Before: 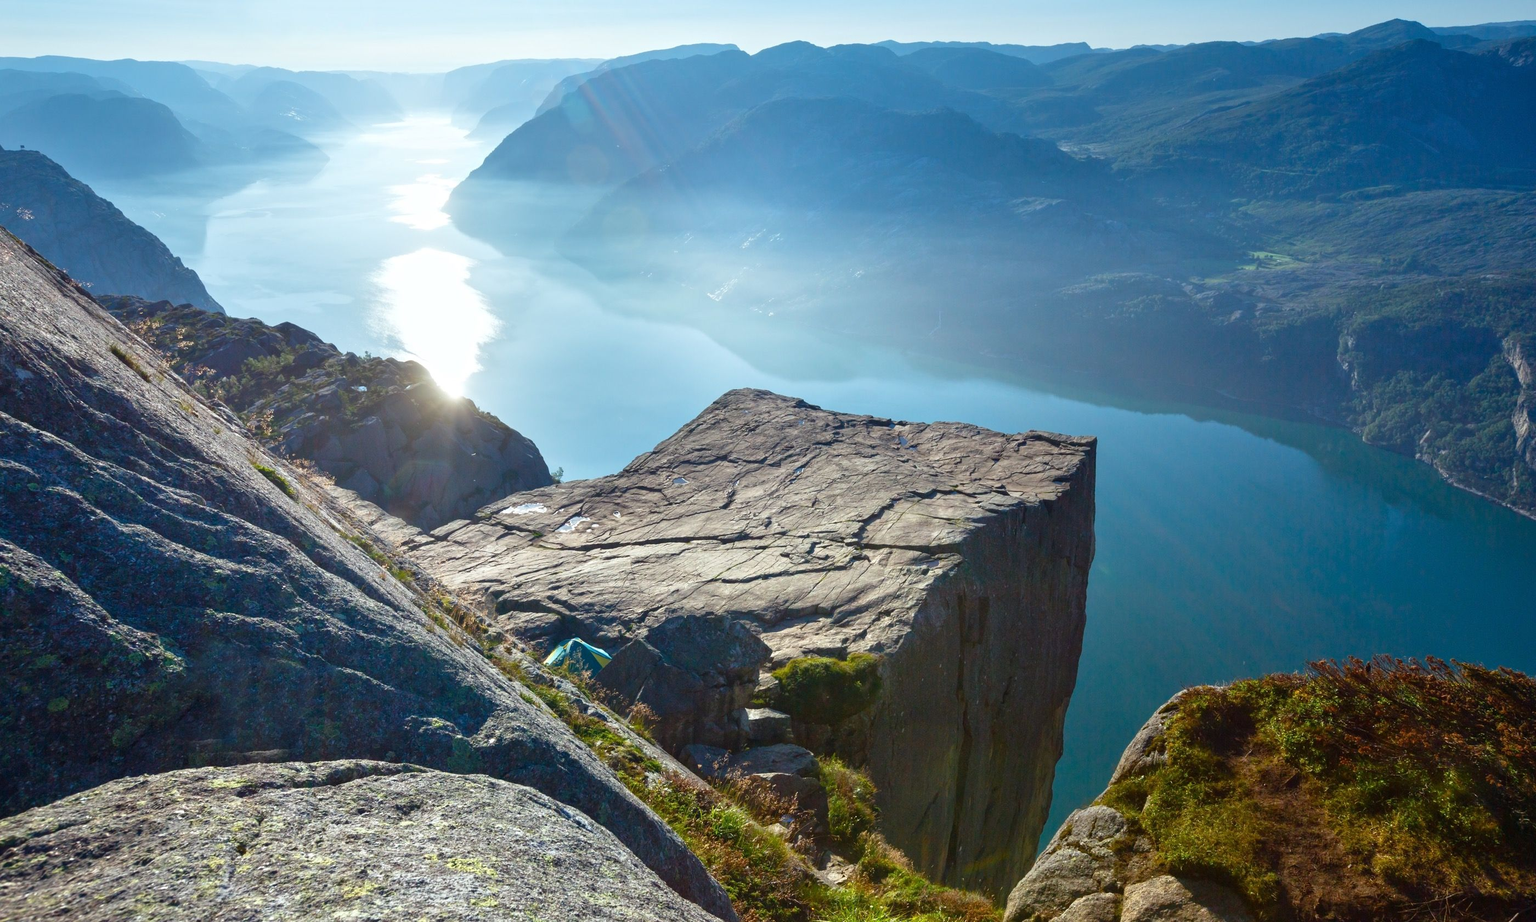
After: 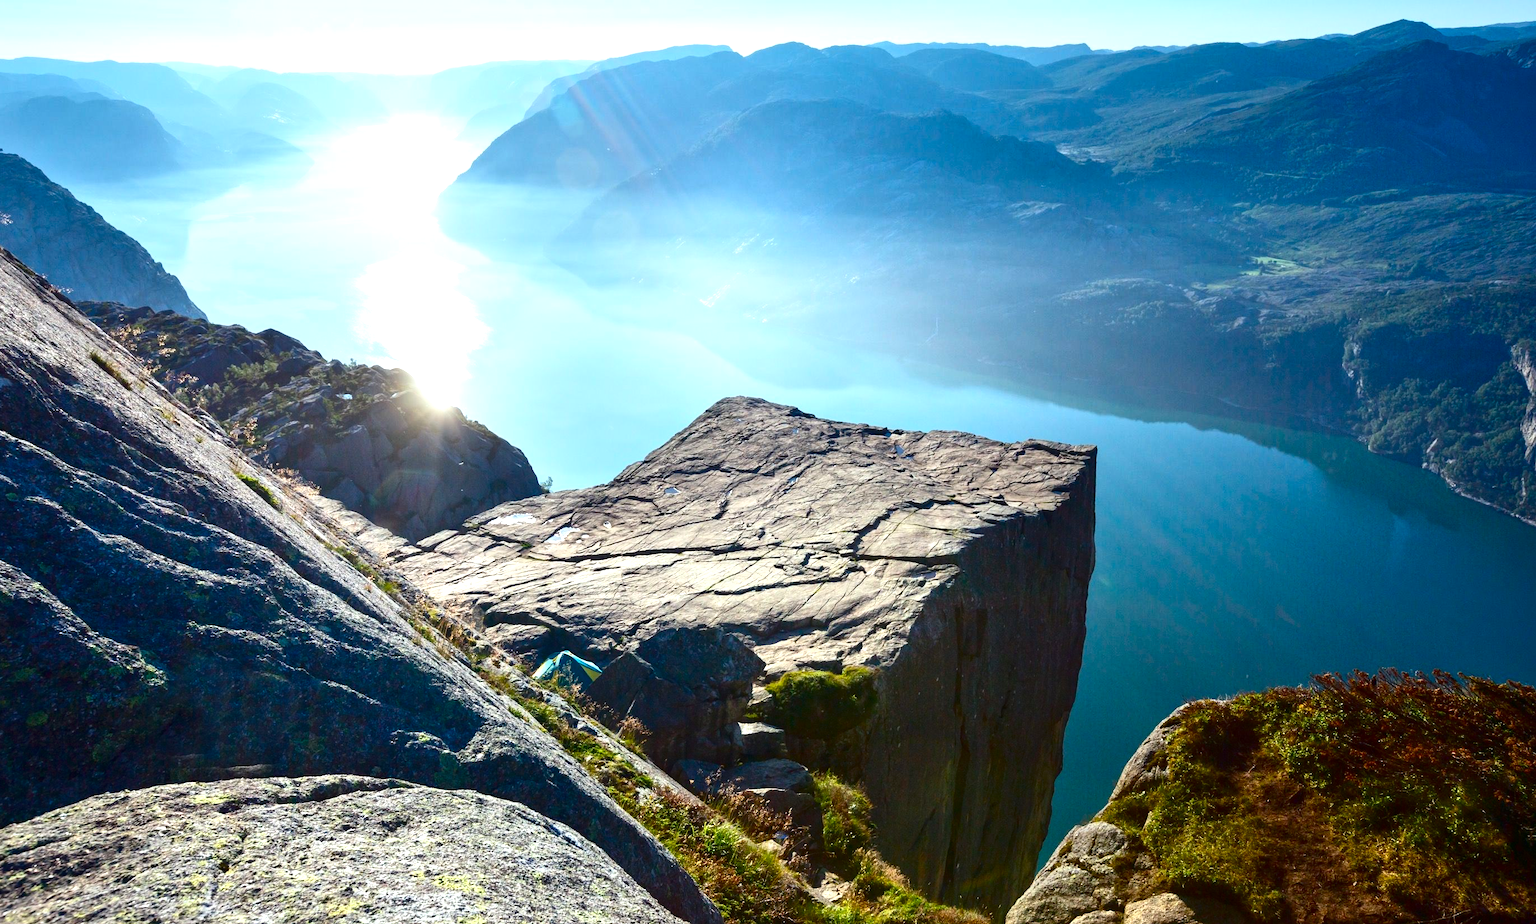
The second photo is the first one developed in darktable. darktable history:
exposure: exposure 0.586 EV, compensate highlight preservation false
crop and rotate: left 1.444%, right 0.52%, bottom 1.674%
contrast brightness saturation: contrast 0.202, brightness -0.108, saturation 0.097
